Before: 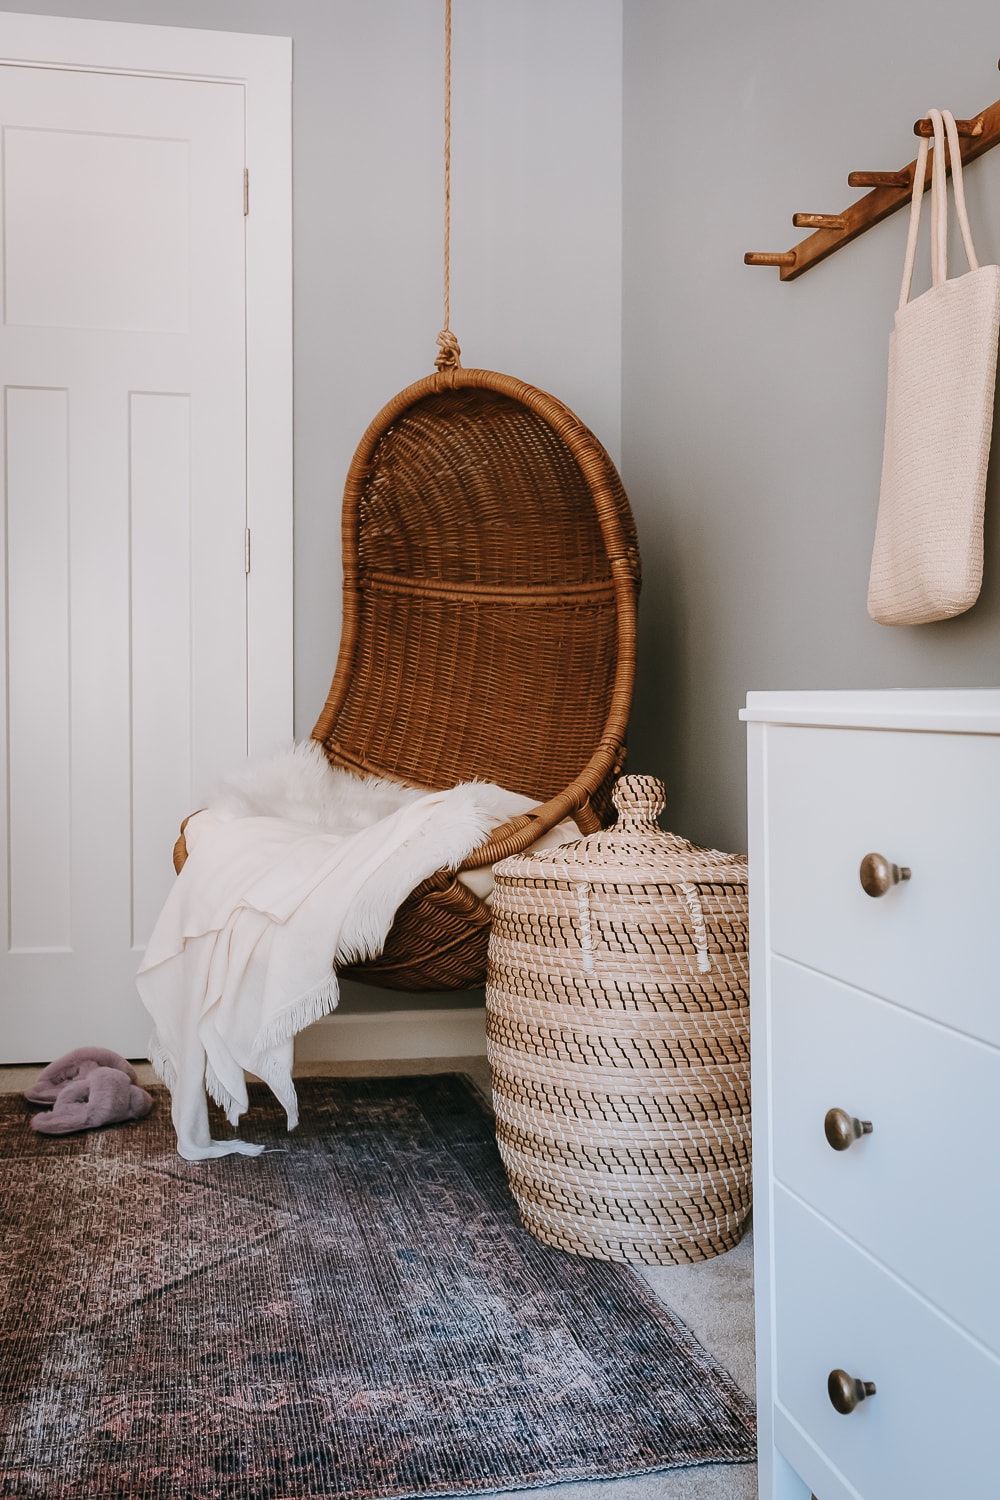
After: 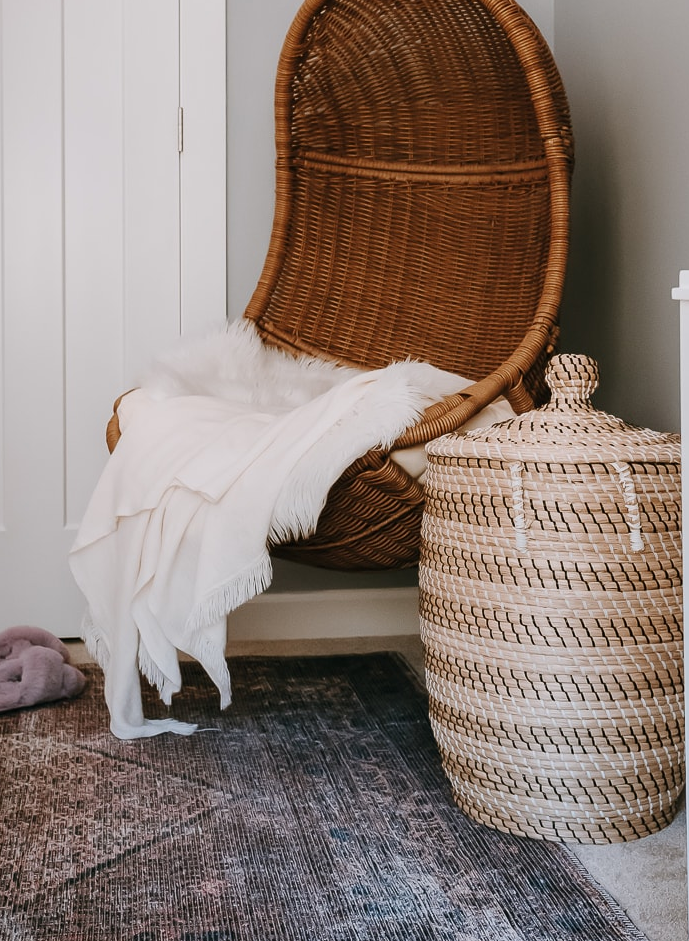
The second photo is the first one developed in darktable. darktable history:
crop: left 6.75%, top 28.111%, right 24.288%, bottom 9.092%
